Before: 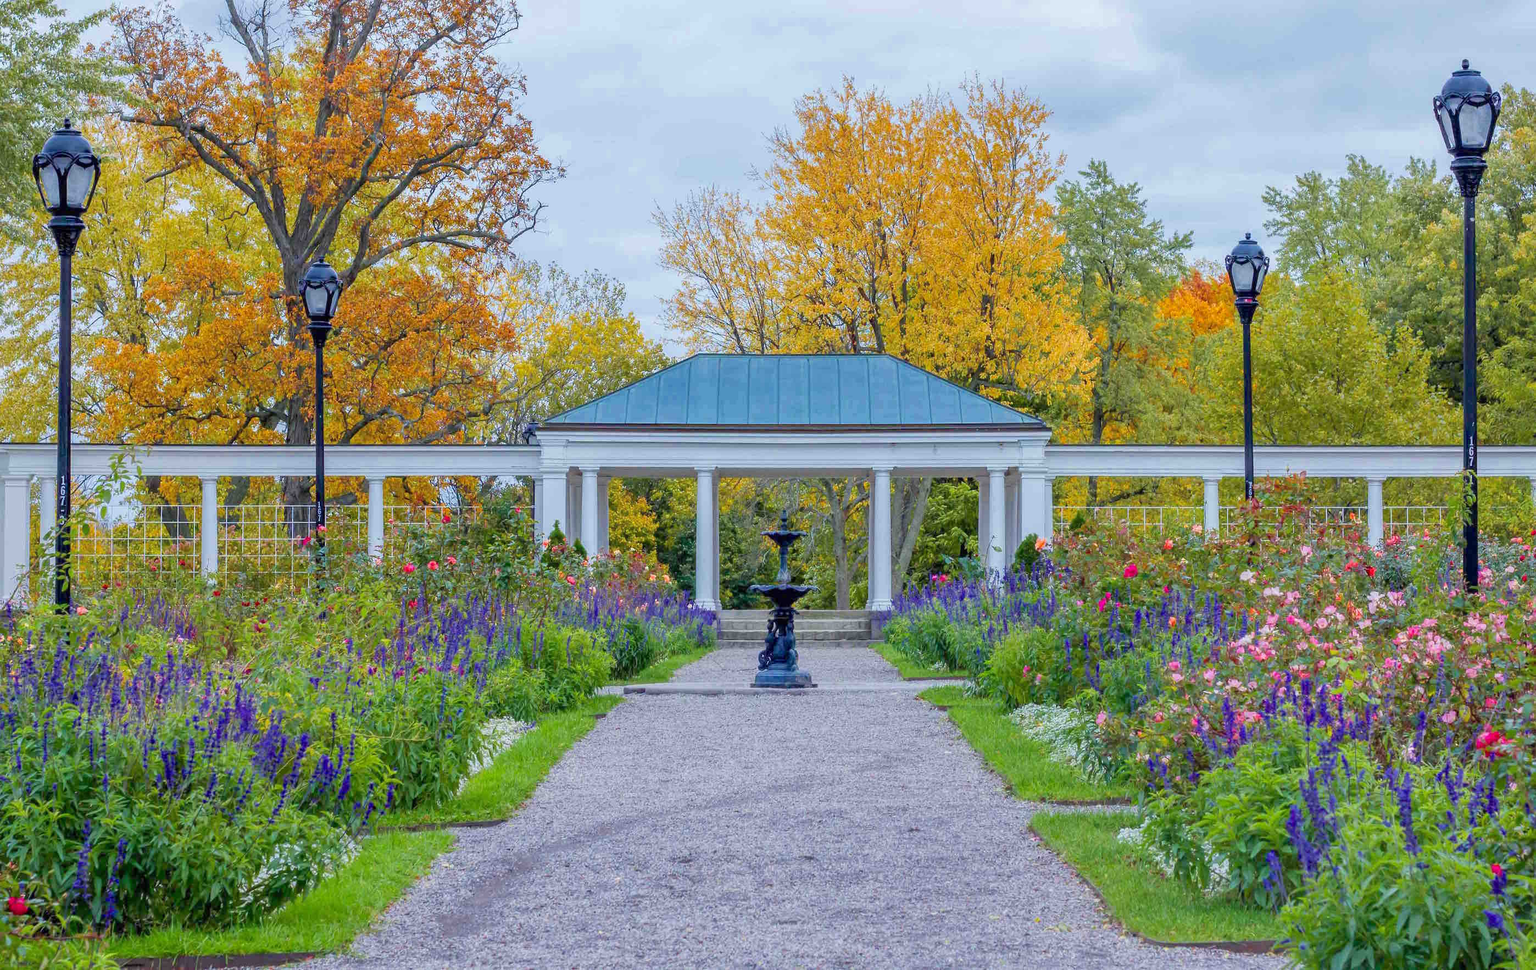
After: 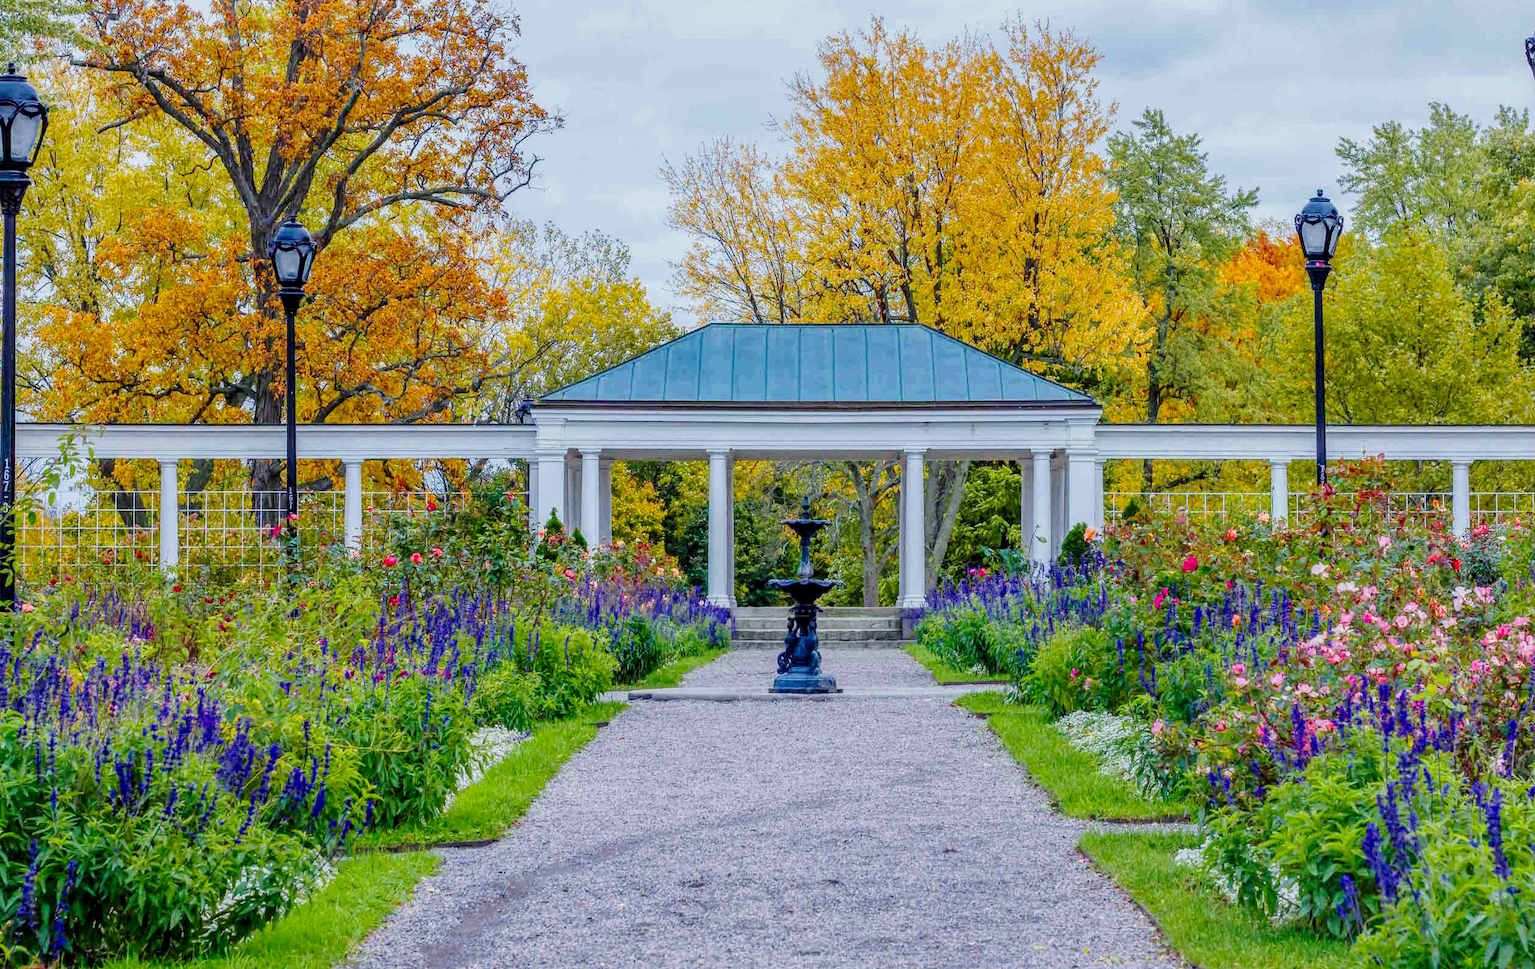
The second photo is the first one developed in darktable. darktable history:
exposure: black level correction 0, exposure -0.819 EV, compensate exposure bias true, compensate highlight preservation false
crop: left 3.753%, top 6.446%, right 5.987%, bottom 3.324%
local contrast: on, module defaults
base curve: curves: ch0 [(0, 0) (0.028, 0.03) (0.121, 0.232) (0.46, 0.748) (0.859, 0.968) (1, 1)], preserve colors none
